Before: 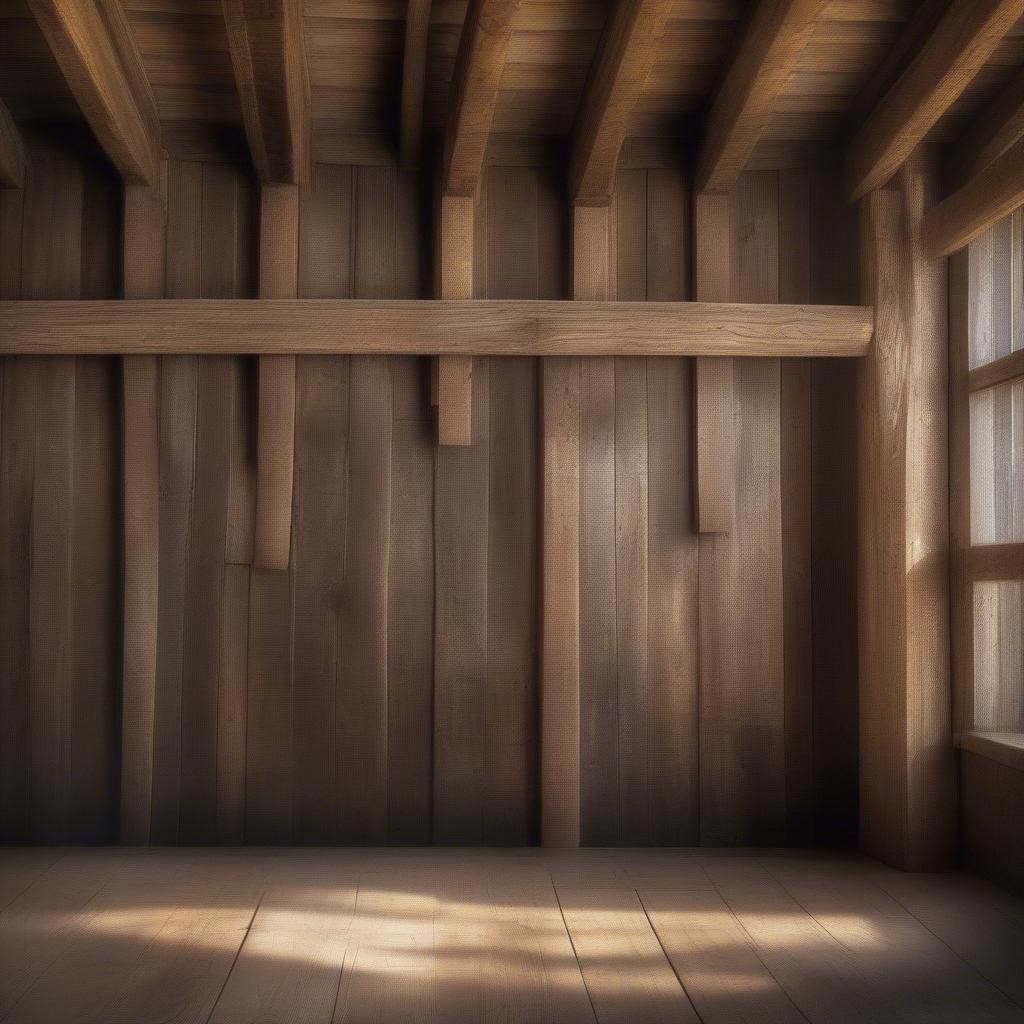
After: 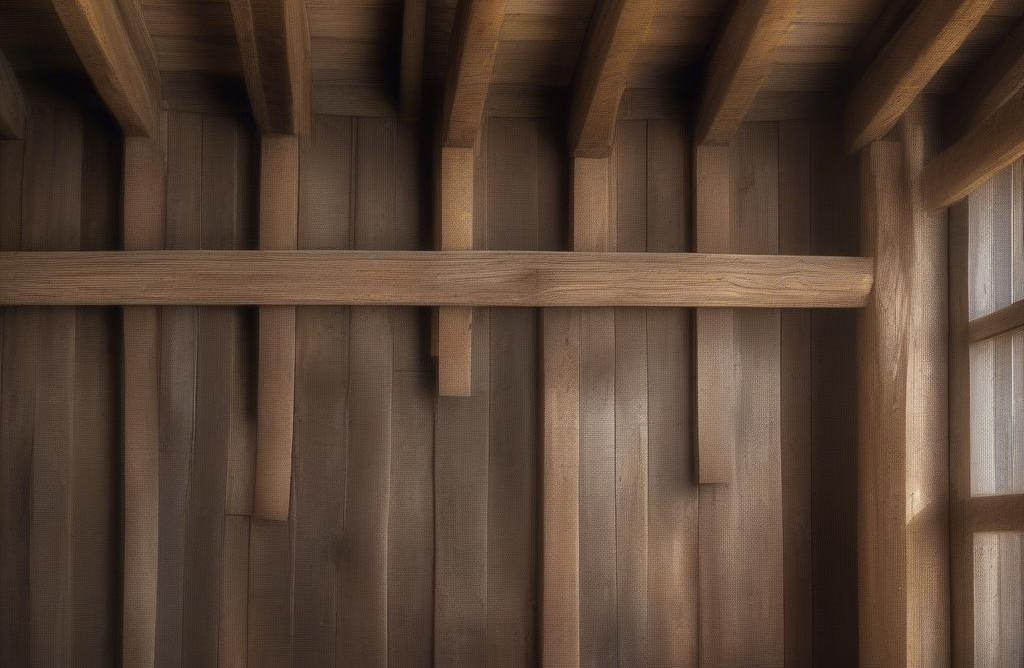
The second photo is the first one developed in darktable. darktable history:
crop and rotate: top 4.851%, bottom 29.818%
